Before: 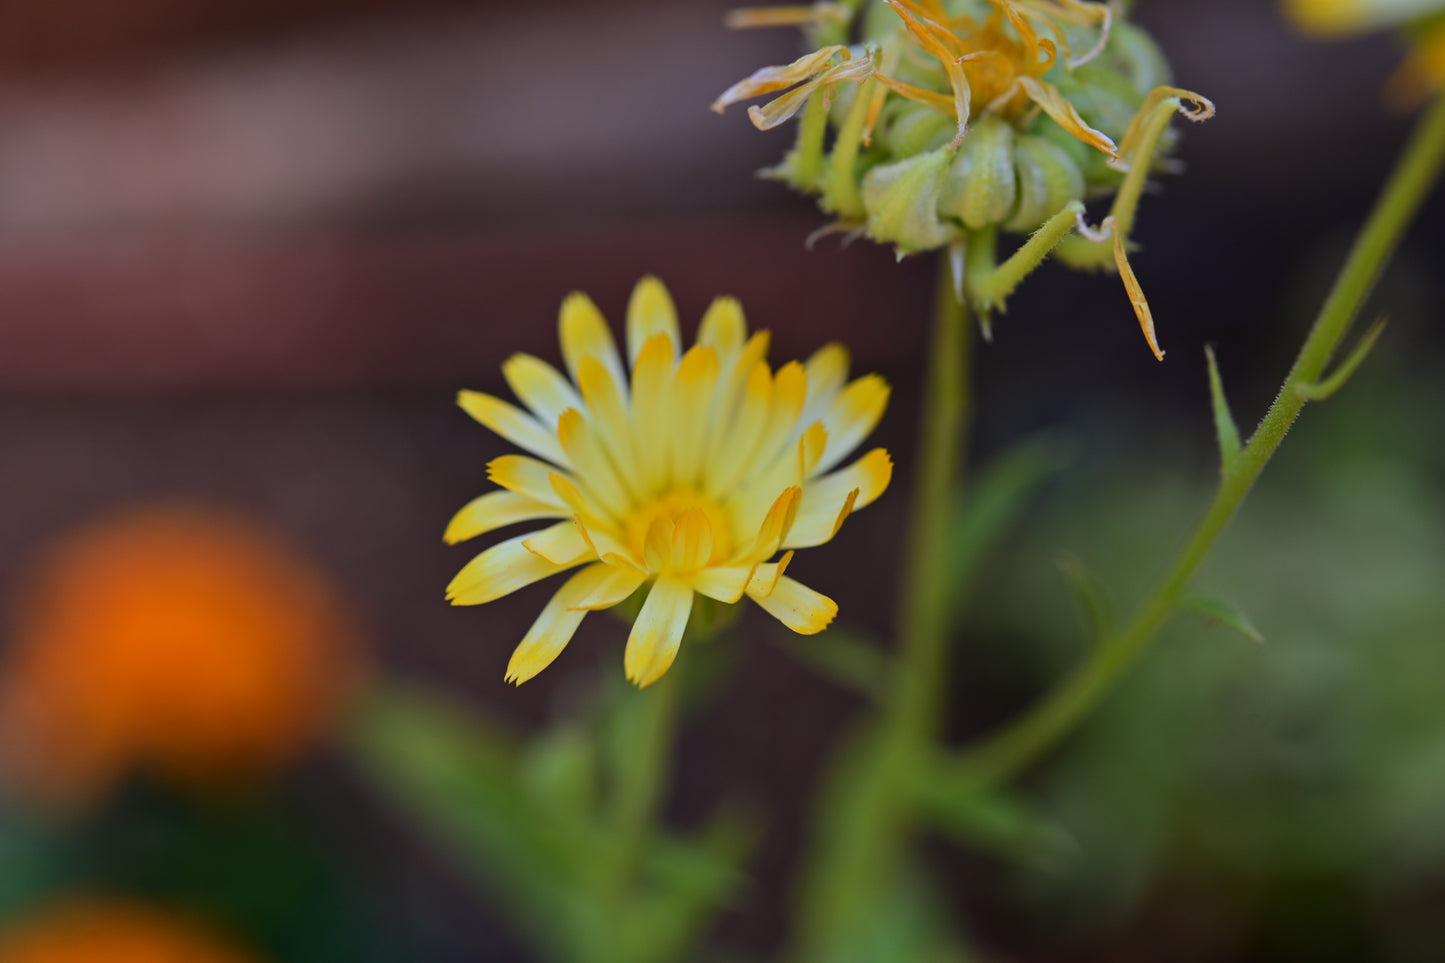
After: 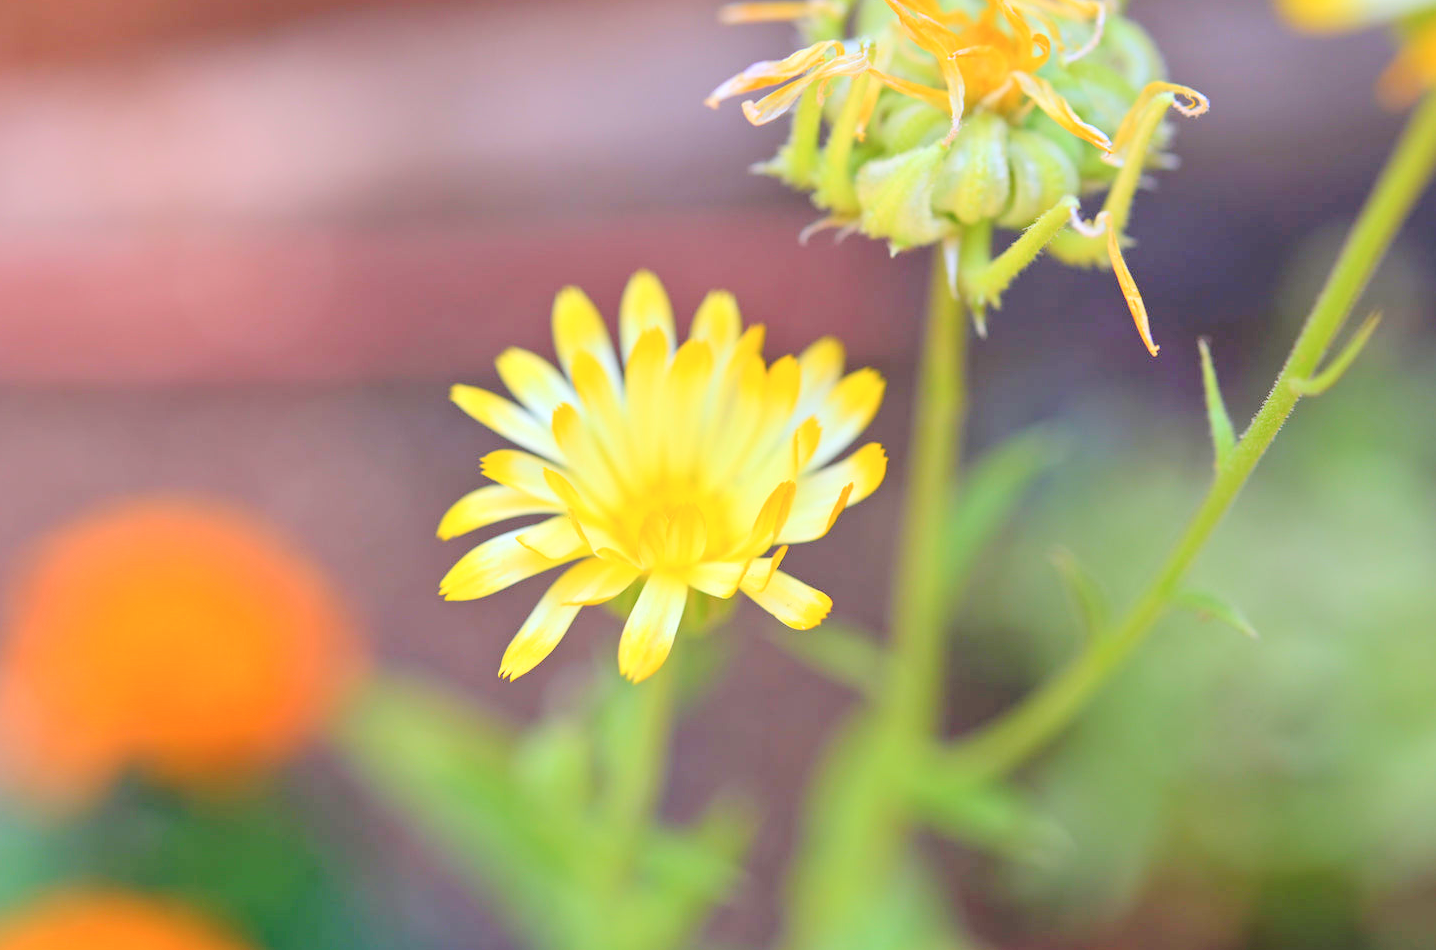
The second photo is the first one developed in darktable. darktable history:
contrast brightness saturation: brightness 0.153
crop: left 0.472%, top 0.618%, right 0.134%, bottom 0.568%
levels: levels [0.008, 0.318, 0.836]
